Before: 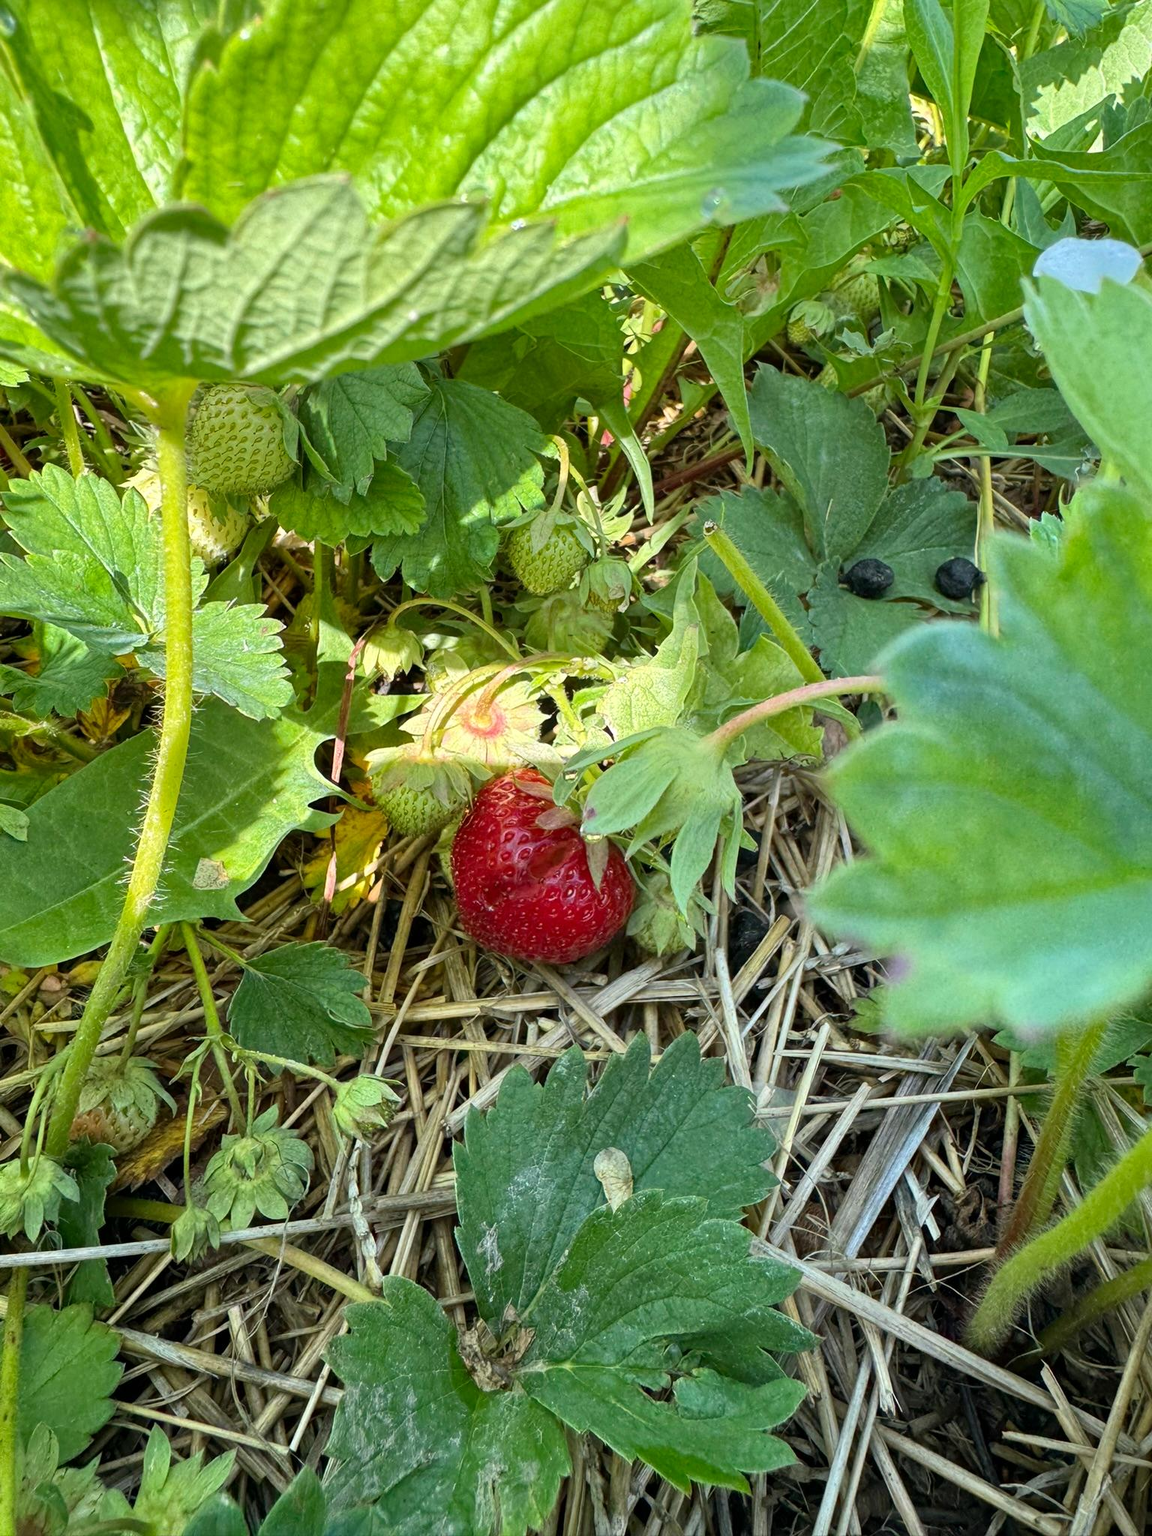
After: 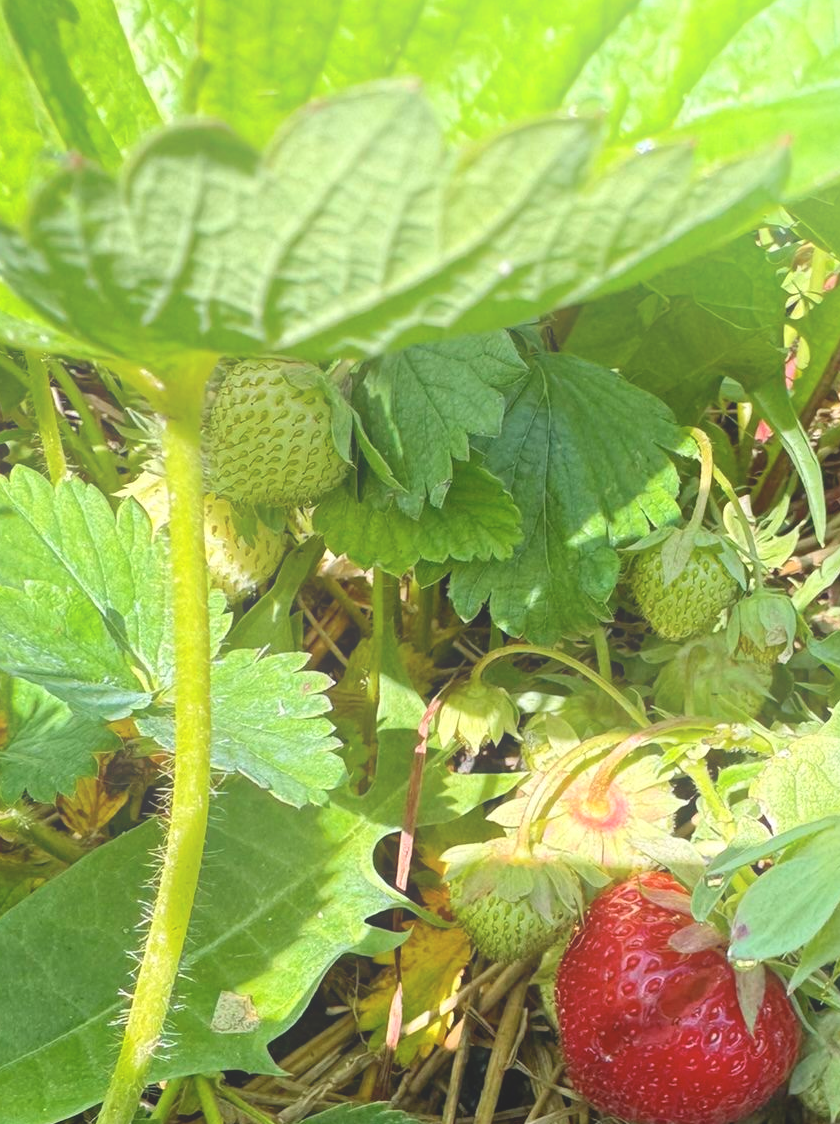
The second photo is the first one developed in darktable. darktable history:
bloom: size 38%, threshold 95%, strength 30%
crop and rotate: left 3.047%, top 7.509%, right 42.236%, bottom 37.598%
